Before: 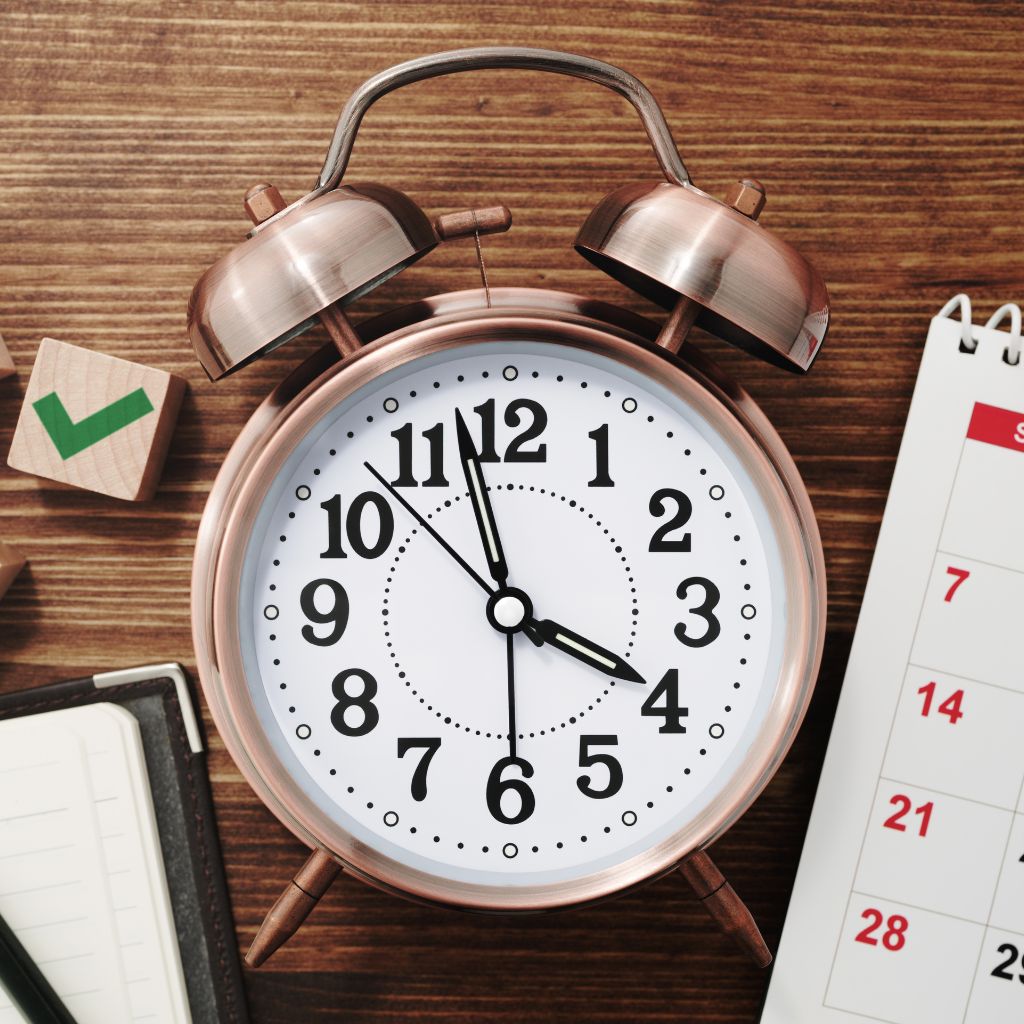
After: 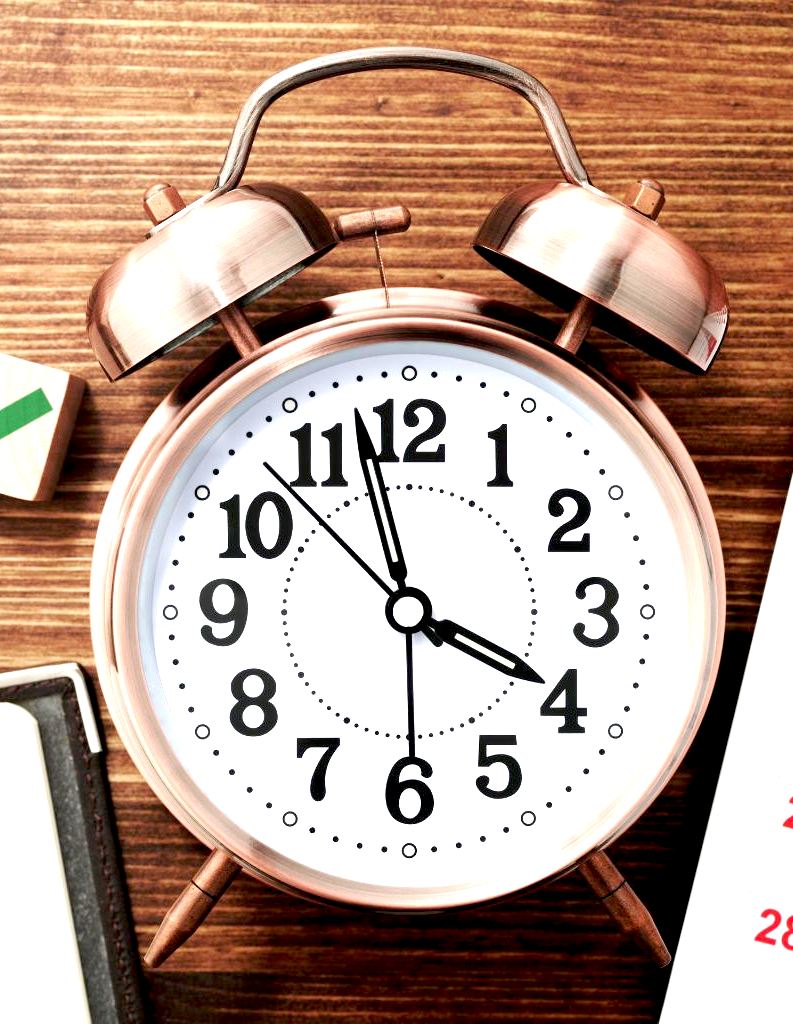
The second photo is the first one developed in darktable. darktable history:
crop: left 9.88%, right 12.664%
tone equalizer: on, module defaults
color zones: curves: ch0 [(0, 0.5) (0.143, 0.5) (0.286, 0.5) (0.429, 0.5) (0.571, 0.5) (0.714, 0.476) (0.857, 0.5) (1, 0.5)]; ch2 [(0, 0.5) (0.143, 0.5) (0.286, 0.5) (0.429, 0.5) (0.571, 0.5) (0.714, 0.487) (0.857, 0.5) (1, 0.5)]
exposure: black level correction 0.011, exposure 1.088 EV, compensate exposure bias true, compensate highlight preservation false
